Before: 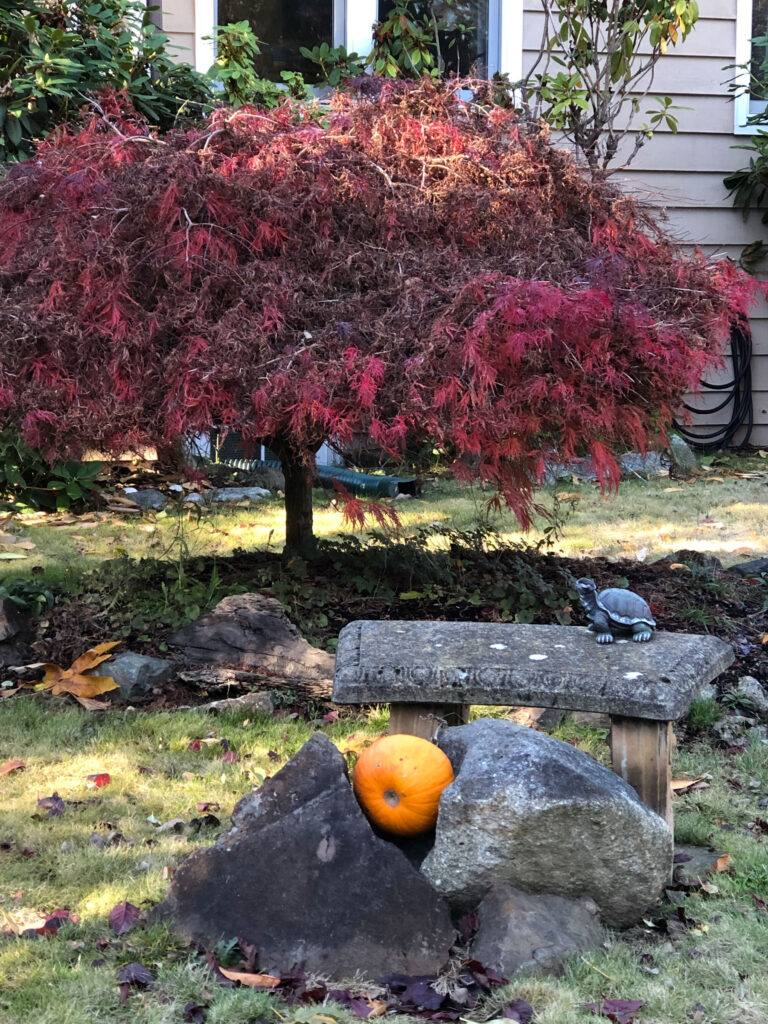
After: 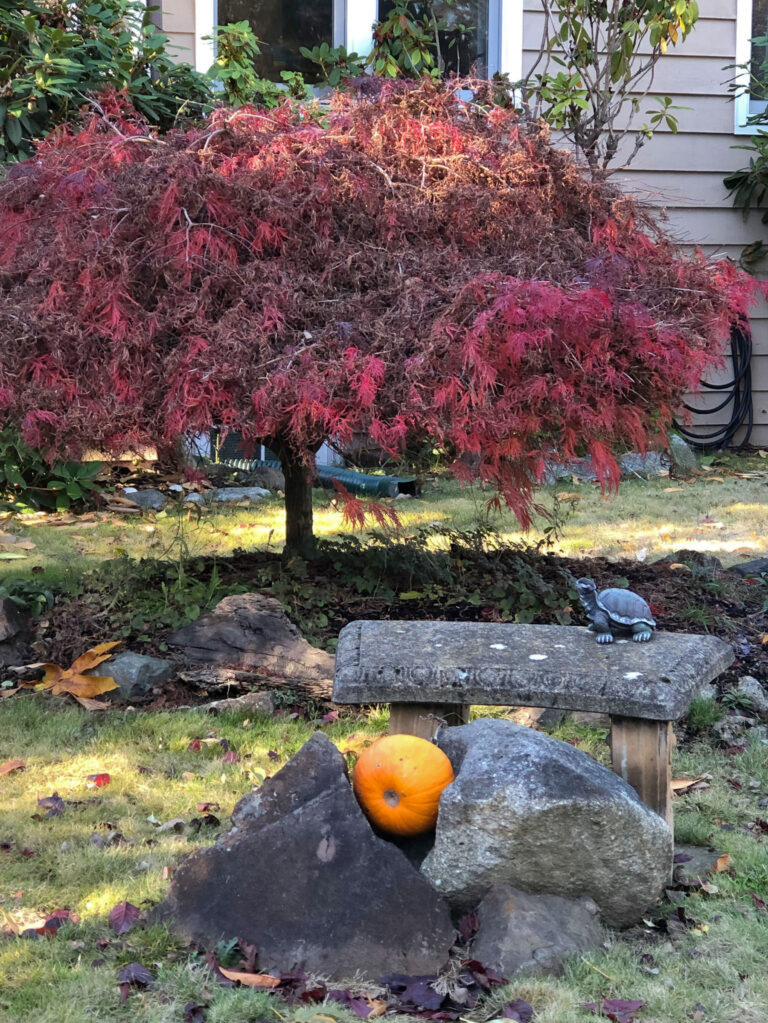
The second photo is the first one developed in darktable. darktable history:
crop: bottom 0.061%
shadows and highlights: on, module defaults
